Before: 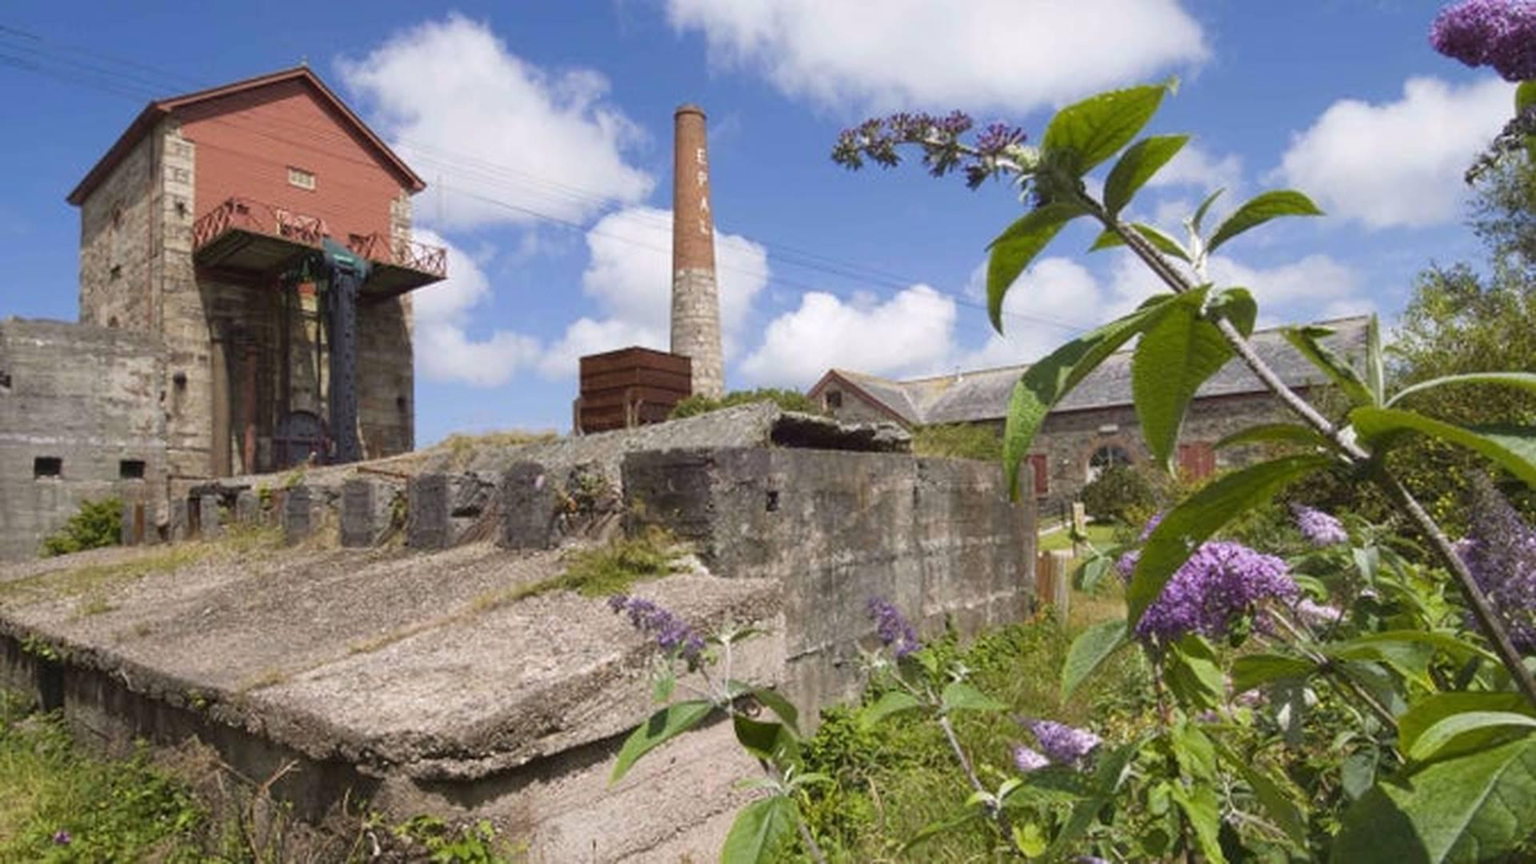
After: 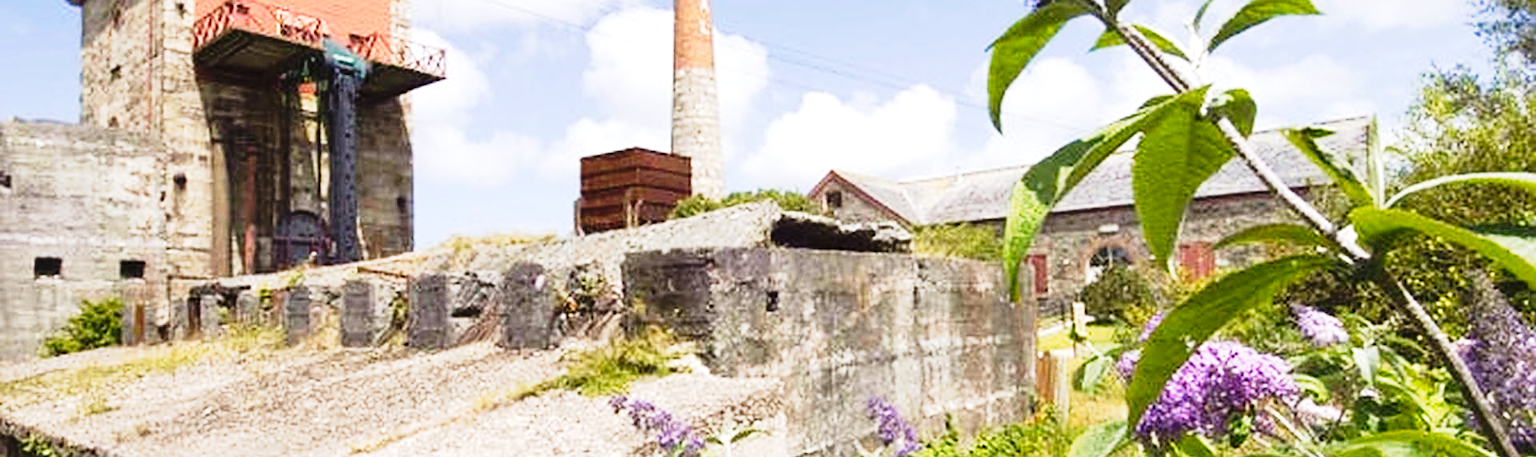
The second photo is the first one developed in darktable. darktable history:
crop and rotate: top 23.164%, bottom 23.843%
exposure: black level correction 0, exposure 0.697 EV, compensate highlight preservation false
sharpen: on, module defaults
tone equalizer: mask exposure compensation -0.504 EV
tone curve: curves: ch0 [(0, 0) (0.187, 0.12) (0.392, 0.438) (0.704, 0.86) (0.858, 0.938) (1, 0.981)]; ch1 [(0, 0) (0.402, 0.36) (0.476, 0.456) (0.498, 0.501) (0.518, 0.521) (0.58, 0.598) (0.619, 0.663) (0.692, 0.744) (1, 1)]; ch2 [(0, 0) (0.427, 0.417) (0.483, 0.481) (0.503, 0.503) (0.526, 0.53) (0.563, 0.585) (0.626, 0.703) (0.699, 0.753) (0.997, 0.858)], preserve colors none
